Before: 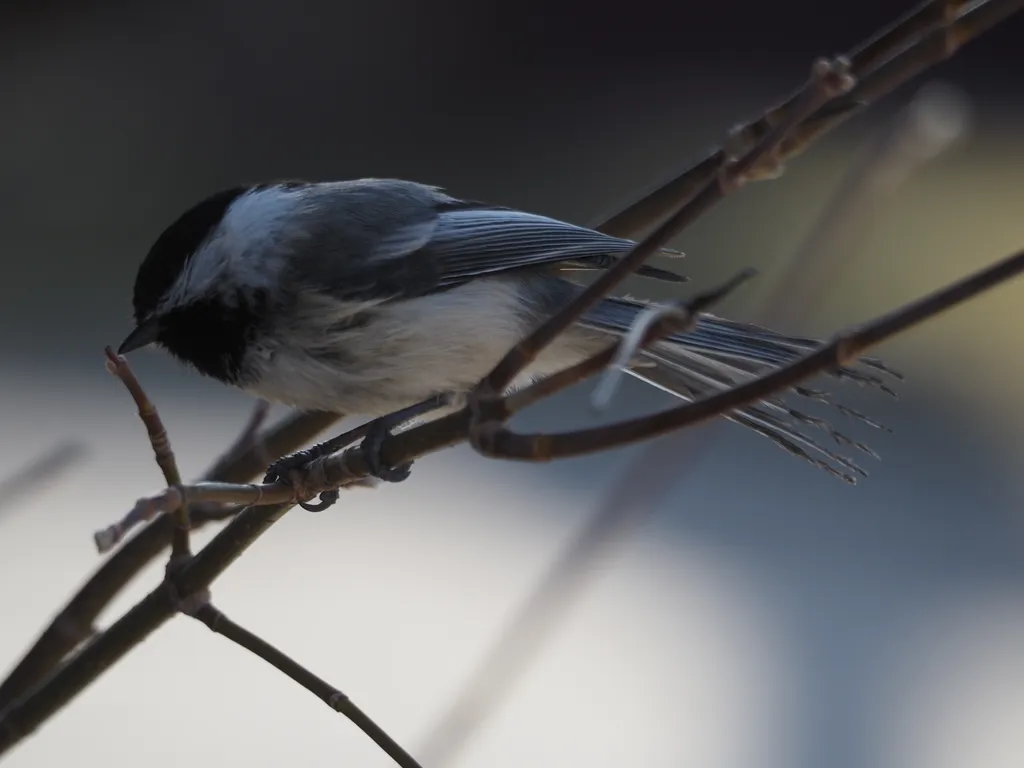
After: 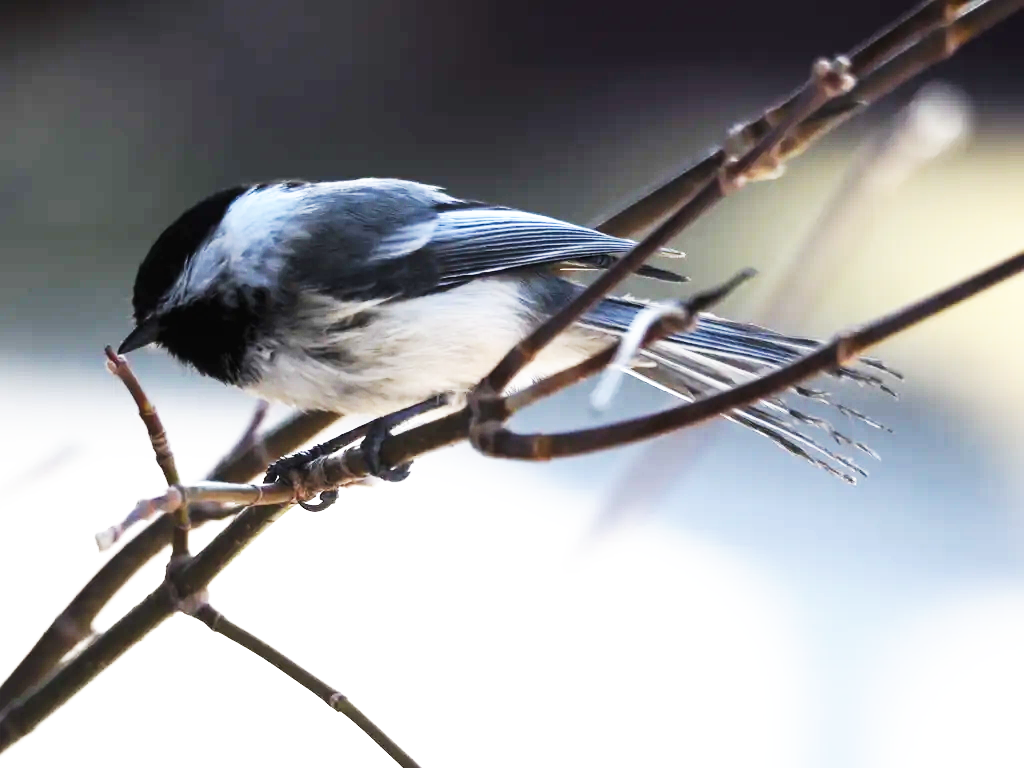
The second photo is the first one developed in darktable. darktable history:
base curve: curves: ch0 [(0, 0) (0.007, 0.004) (0.027, 0.03) (0.046, 0.07) (0.207, 0.54) (0.442, 0.872) (0.673, 0.972) (1, 1)], preserve colors none
tone equalizer: -8 EV -0.453 EV, -7 EV -0.376 EV, -6 EV -0.331 EV, -5 EV -0.257 EV, -3 EV 0.212 EV, -2 EV 0.316 EV, -1 EV 0.403 EV, +0 EV 0.437 EV, edges refinement/feathering 500, mask exposure compensation -1.57 EV, preserve details no
exposure: black level correction 0, exposure 1.1 EV, compensate highlight preservation false
sharpen: radius 2.895, amount 0.874, threshold 47.457
